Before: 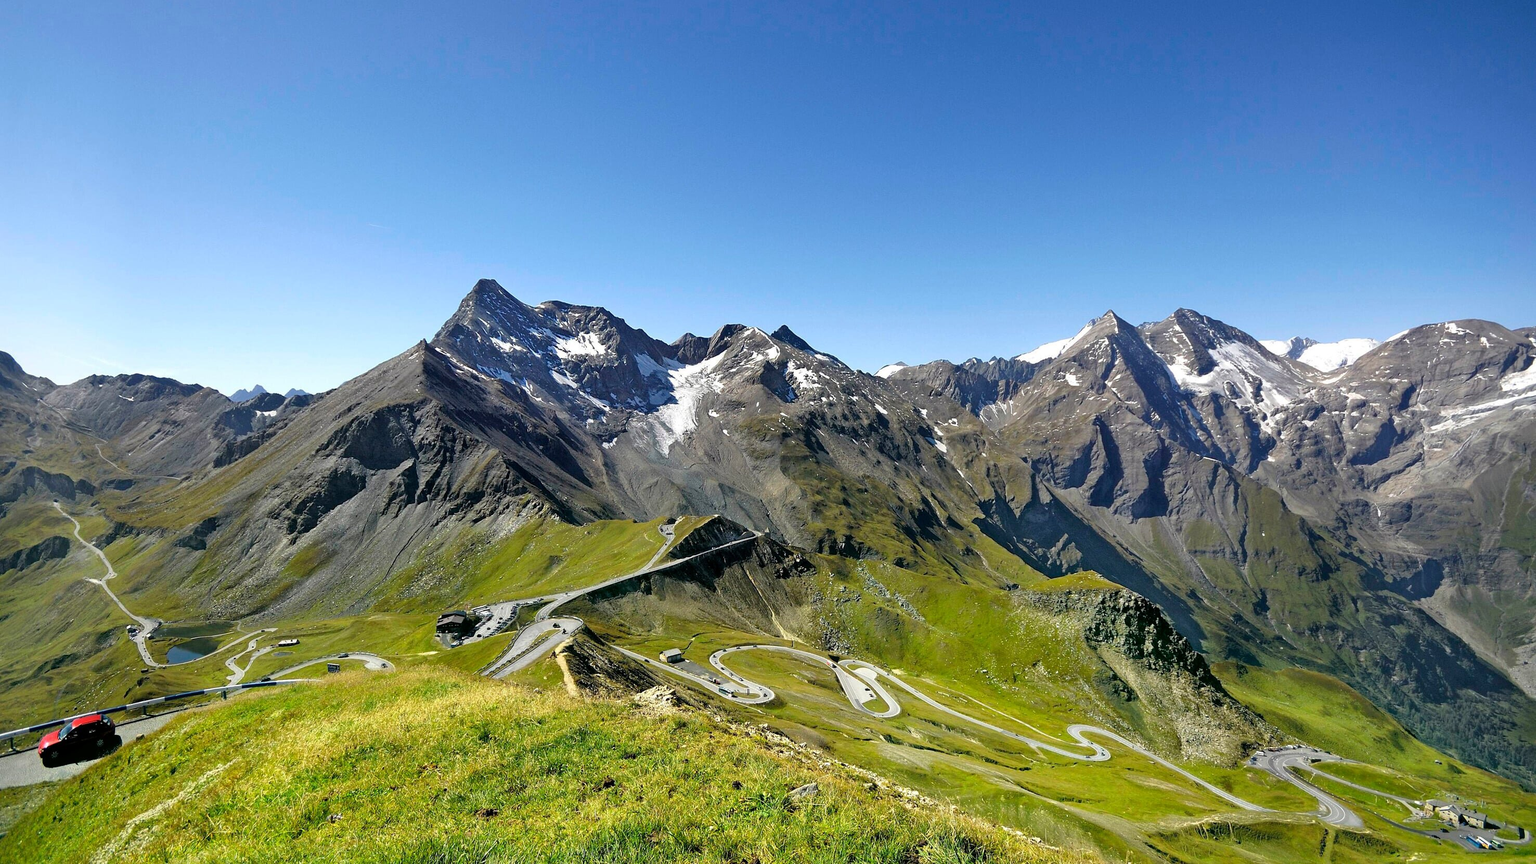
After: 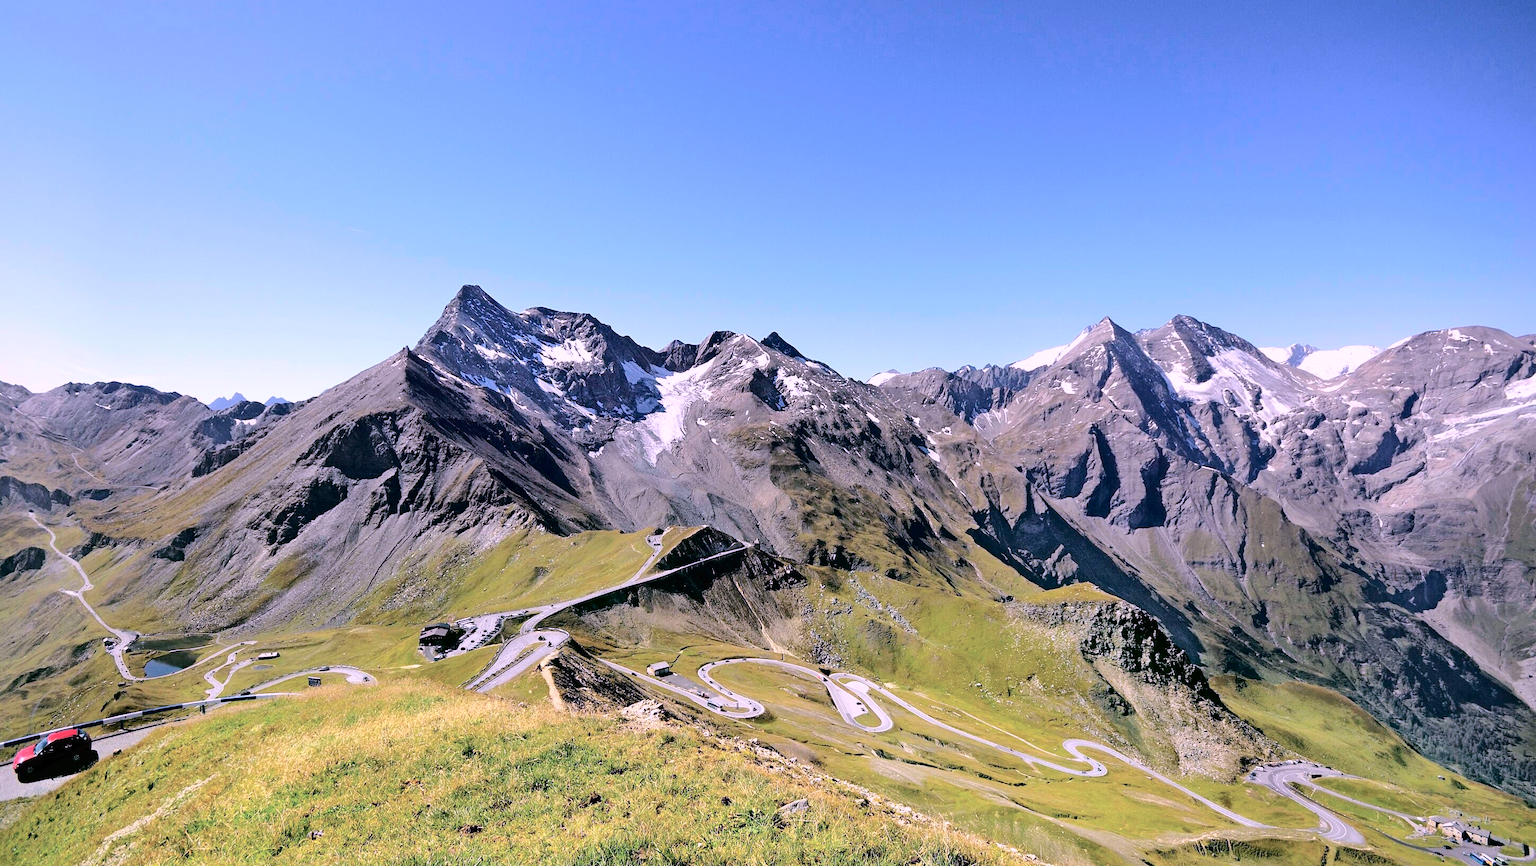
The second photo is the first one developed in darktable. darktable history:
crop: left 1.68%, right 0.282%, bottom 1.57%
color correction: highlights a* 15.85, highlights b* -20.78
tone curve: curves: ch0 [(0, 0) (0.003, 0.013) (0.011, 0.012) (0.025, 0.011) (0.044, 0.016) (0.069, 0.029) (0.1, 0.045) (0.136, 0.074) (0.177, 0.123) (0.224, 0.207) (0.277, 0.313) (0.335, 0.414) (0.399, 0.509) (0.468, 0.599) (0.543, 0.663) (0.623, 0.728) (0.709, 0.79) (0.801, 0.854) (0.898, 0.925) (1, 1)], color space Lab, independent channels, preserve colors none
